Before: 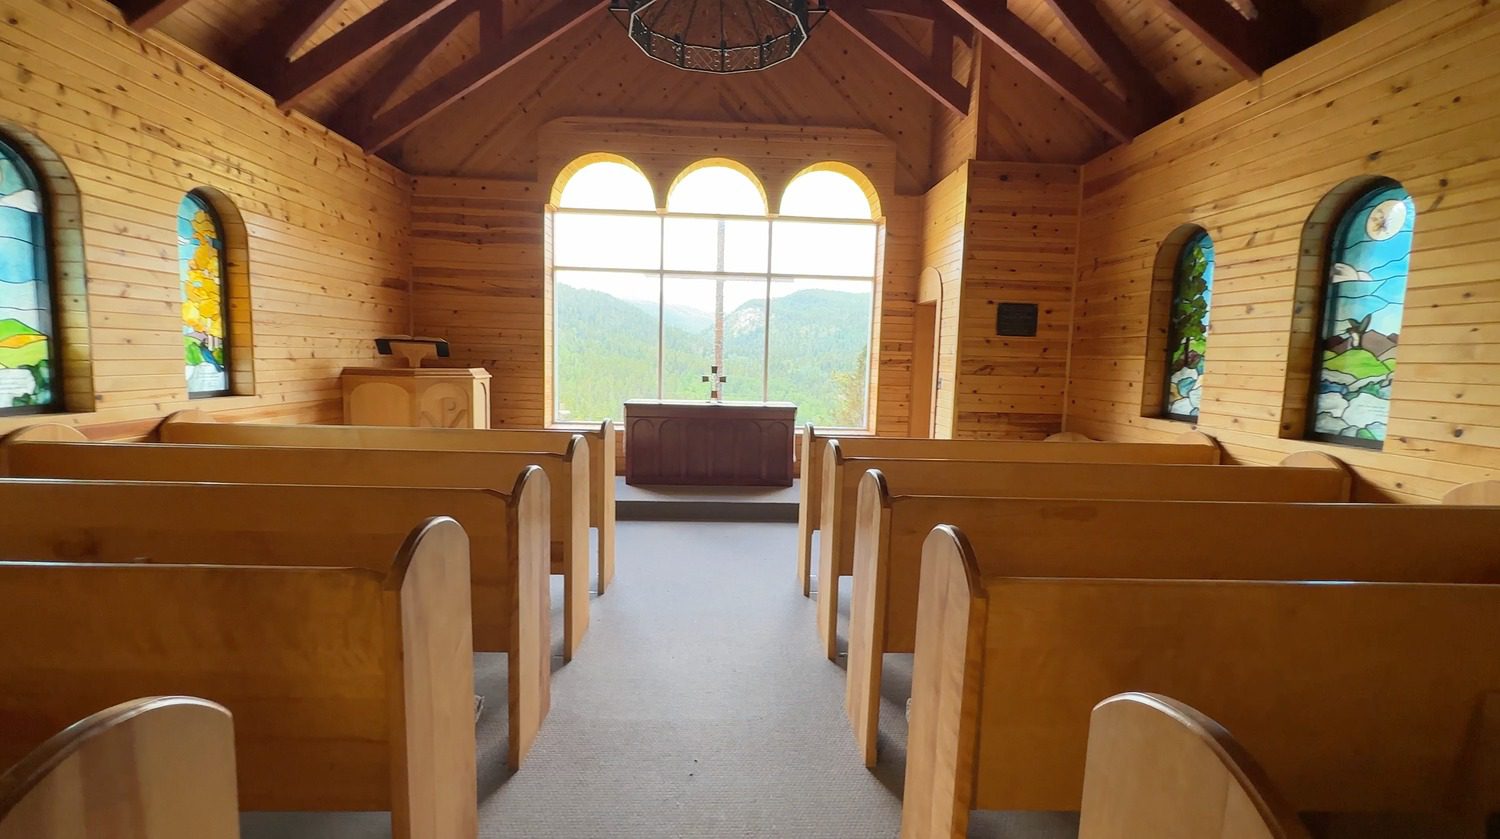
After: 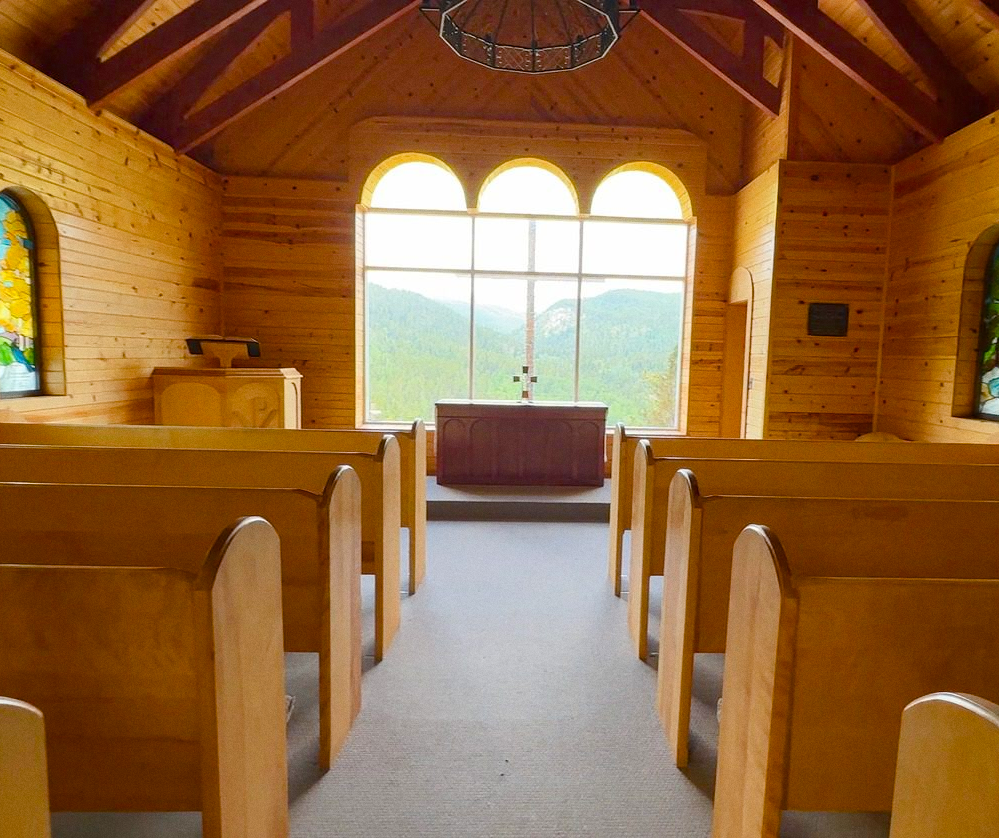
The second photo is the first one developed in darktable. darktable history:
crop and rotate: left 12.648%, right 20.685%
color balance rgb: perceptual saturation grading › global saturation 35%, perceptual saturation grading › highlights -30%, perceptual saturation grading › shadows 35%, perceptual brilliance grading › global brilliance 3%, perceptual brilliance grading › highlights -3%, perceptual brilliance grading › shadows 3%
grain: coarseness 0.09 ISO, strength 16.61%
